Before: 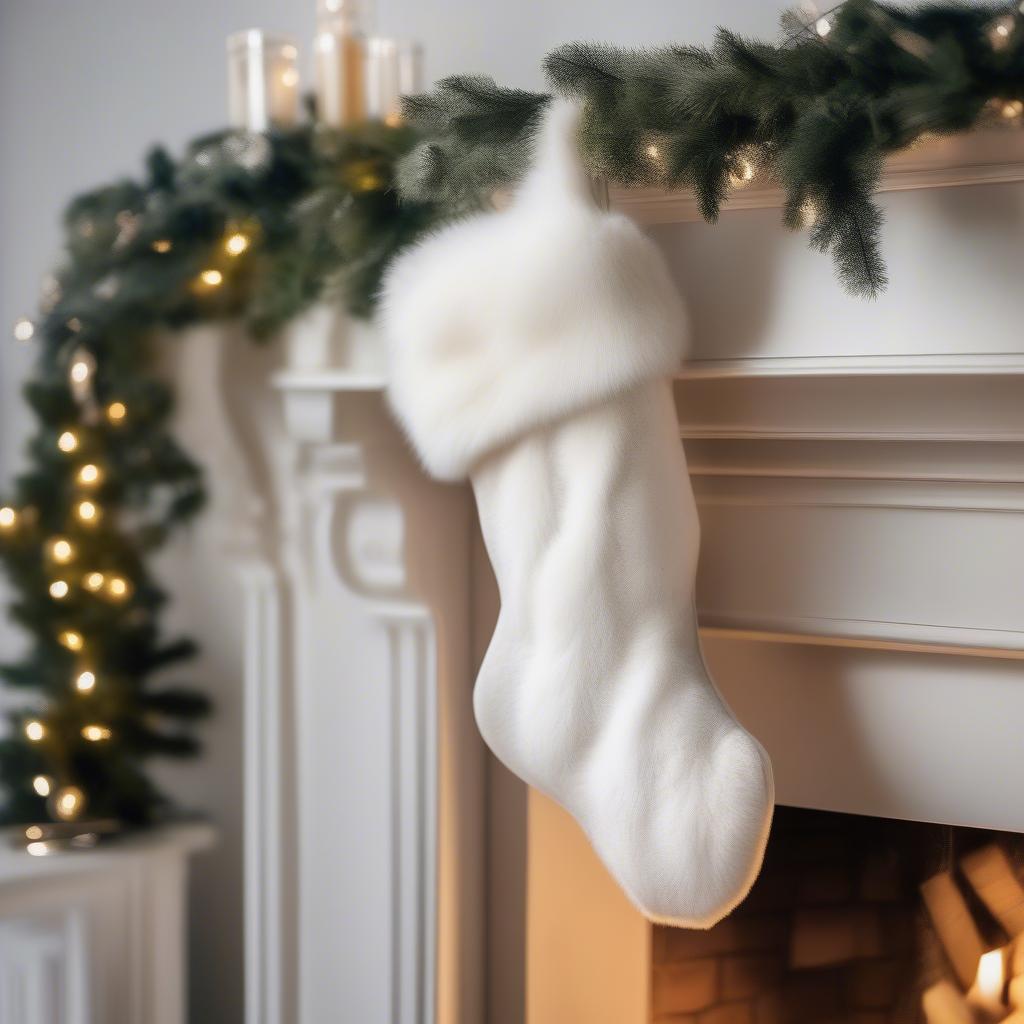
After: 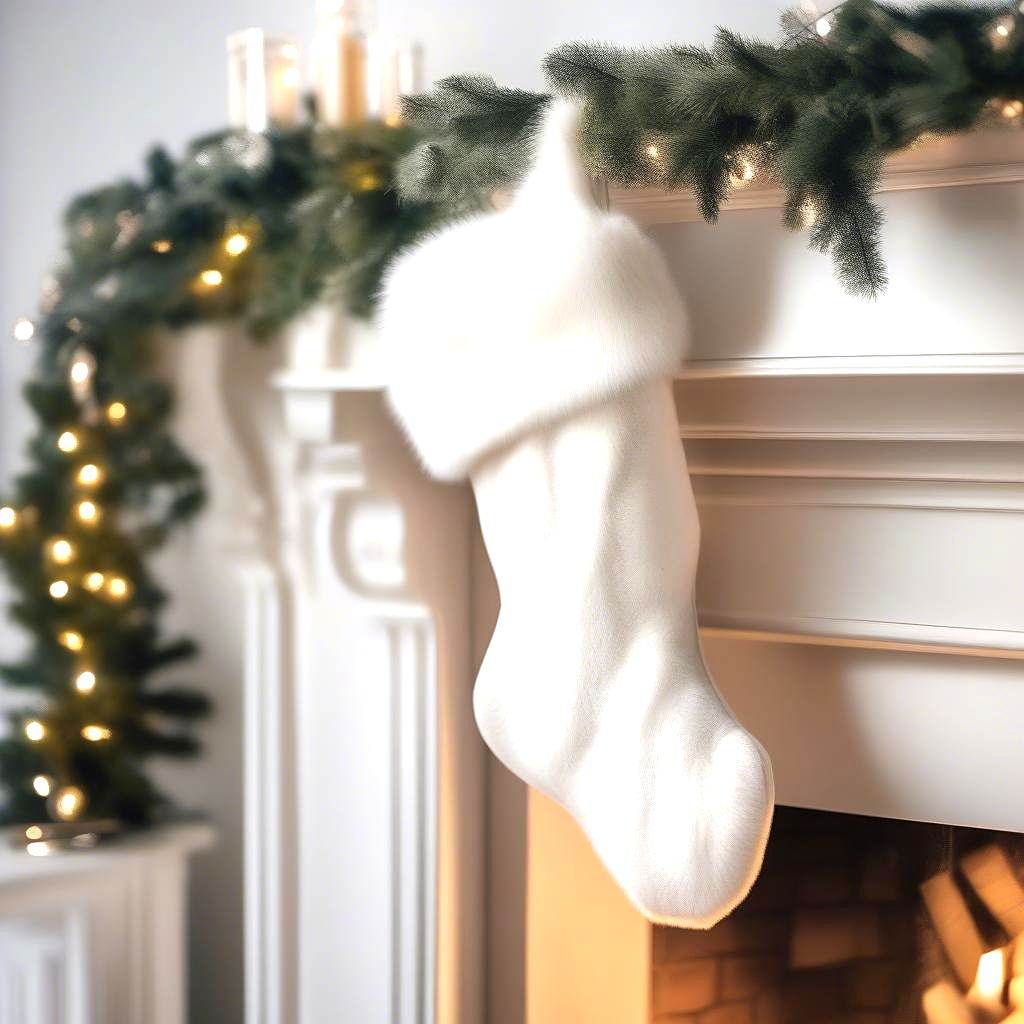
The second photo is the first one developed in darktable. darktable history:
sharpen: amount 0.214
exposure: exposure 0.77 EV, compensate highlight preservation false
